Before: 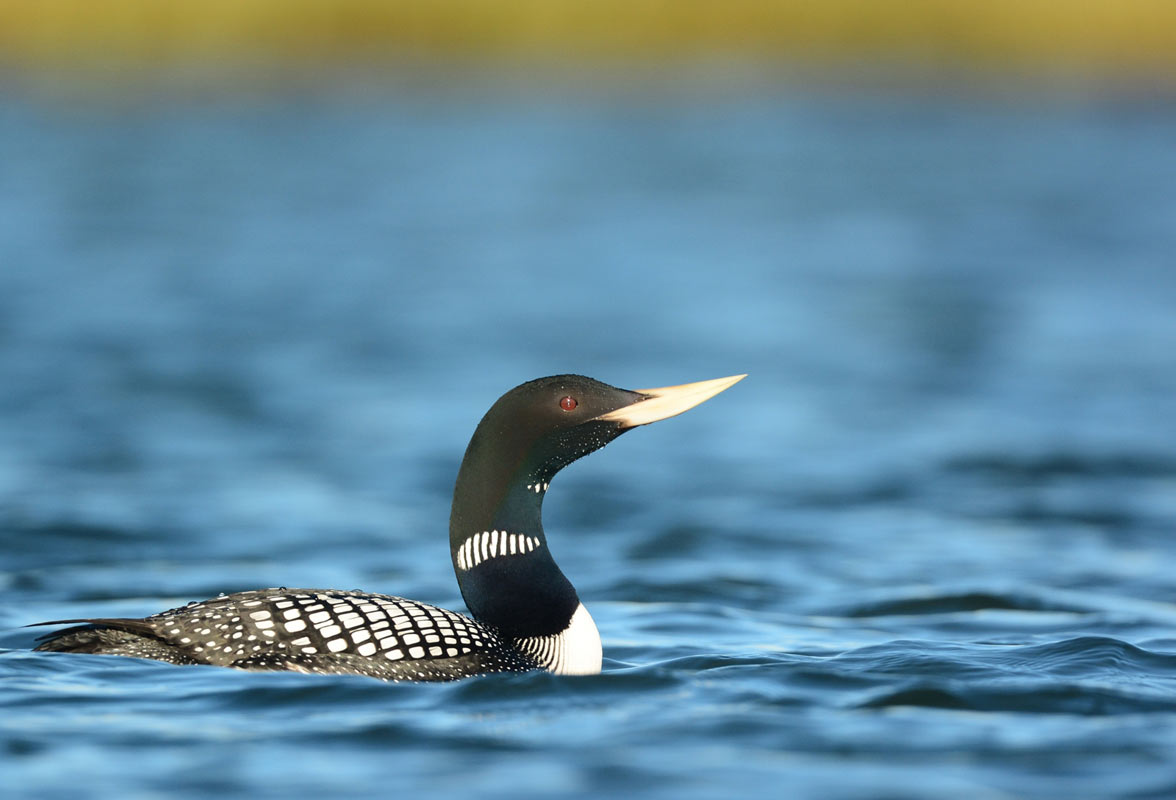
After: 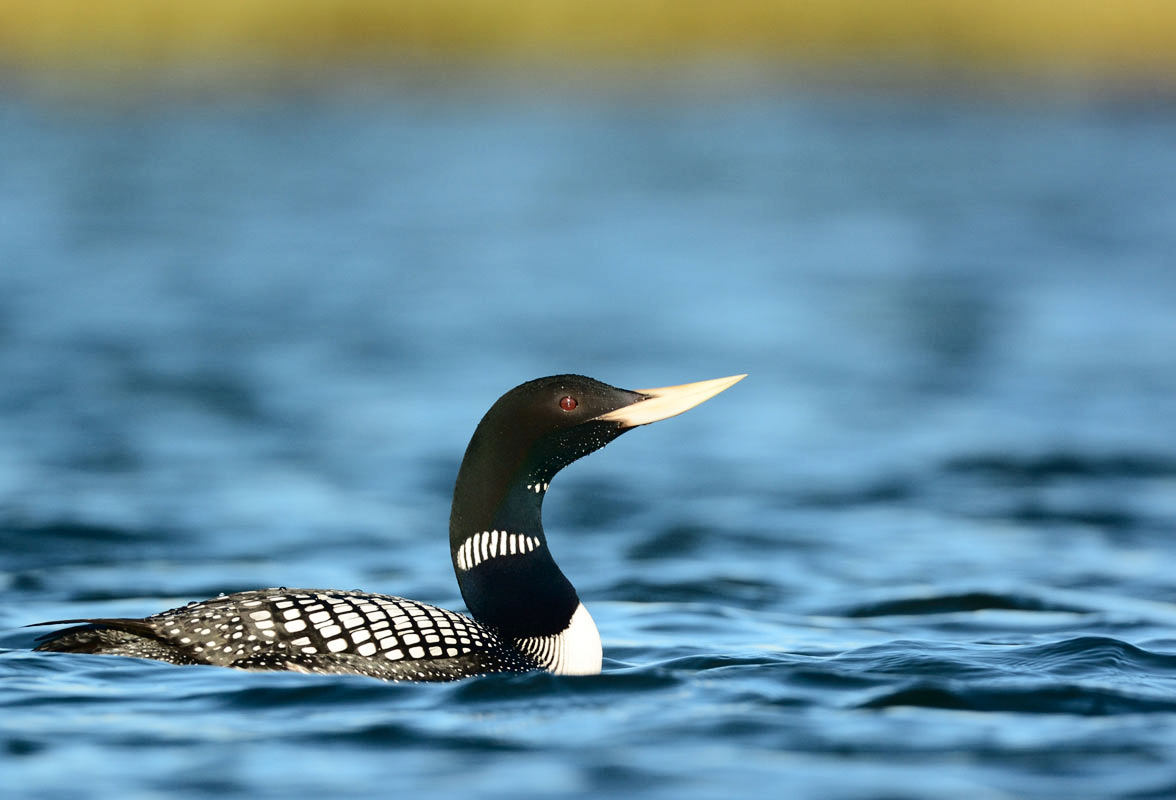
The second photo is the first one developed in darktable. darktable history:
tone curve: curves: ch0 [(0, 0) (0.003, 0.007) (0.011, 0.009) (0.025, 0.014) (0.044, 0.022) (0.069, 0.029) (0.1, 0.037) (0.136, 0.052) (0.177, 0.083) (0.224, 0.121) (0.277, 0.177) (0.335, 0.258) (0.399, 0.351) (0.468, 0.454) (0.543, 0.557) (0.623, 0.654) (0.709, 0.744) (0.801, 0.825) (0.898, 0.909) (1, 1)], color space Lab, independent channels, preserve colors none
